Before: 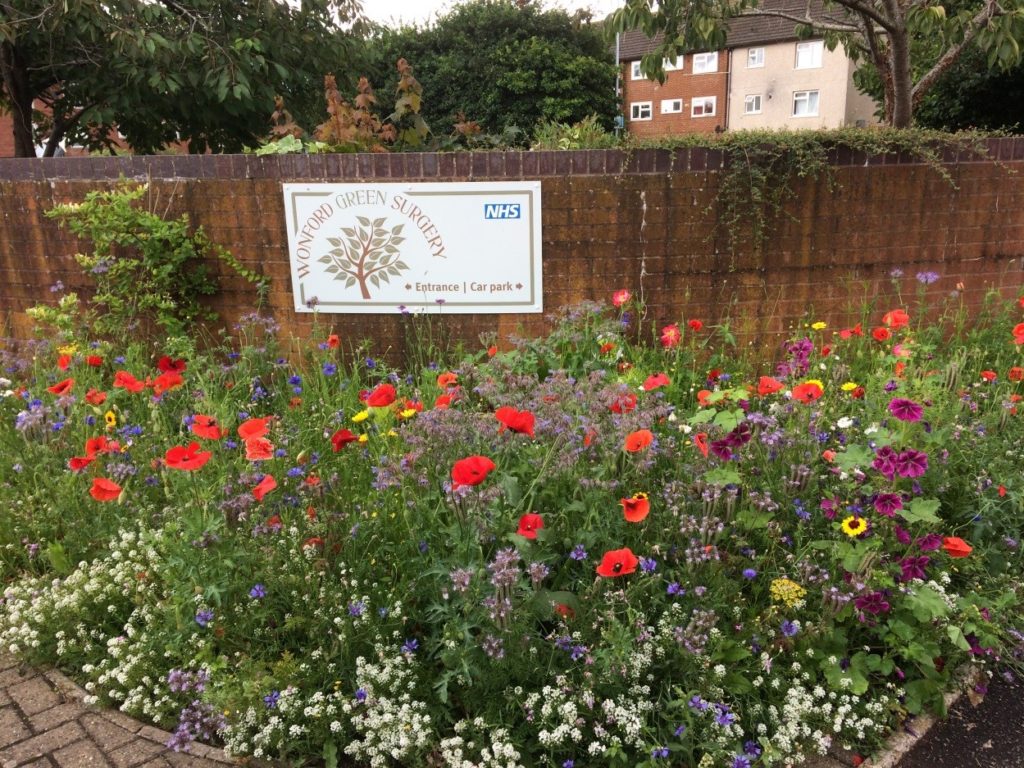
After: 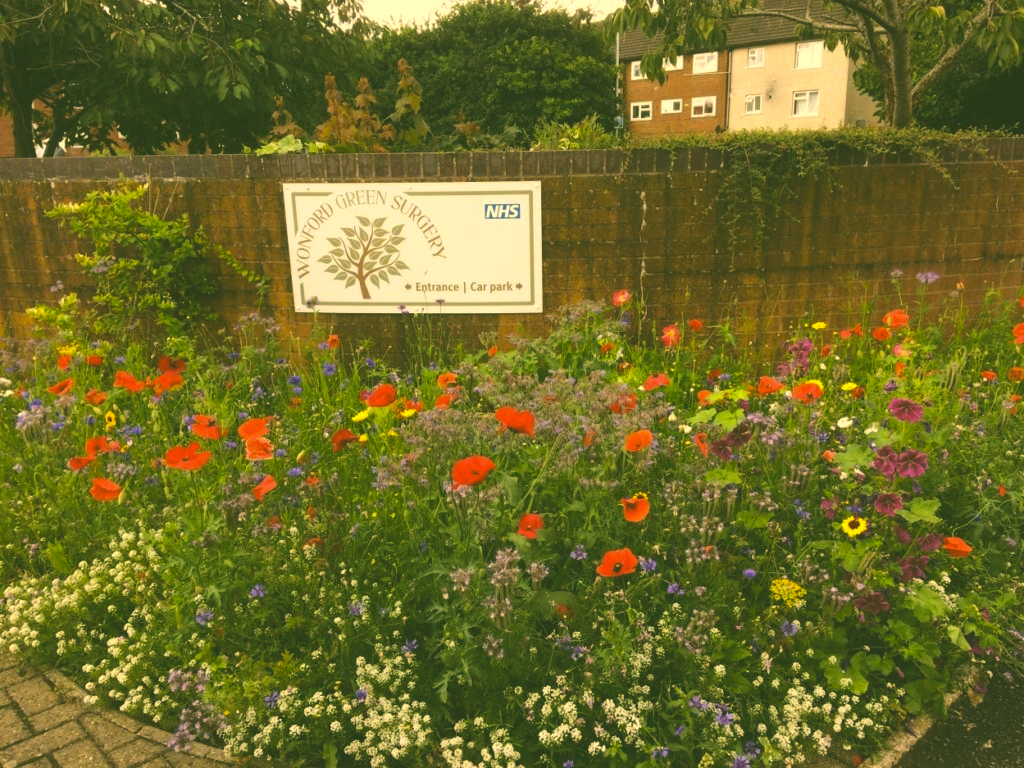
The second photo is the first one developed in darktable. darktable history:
rgb levels: mode RGB, independent channels, levels [[0, 0.5, 1], [0, 0.521, 1], [0, 0.536, 1]]
color correction: highlights a* 5.62, highlights b* 33.57, shadows a* -25.86, shadows b* 4.02
exposure: black level correction -0.041, exposure 0.064 EV, compensate highlight preservation false
